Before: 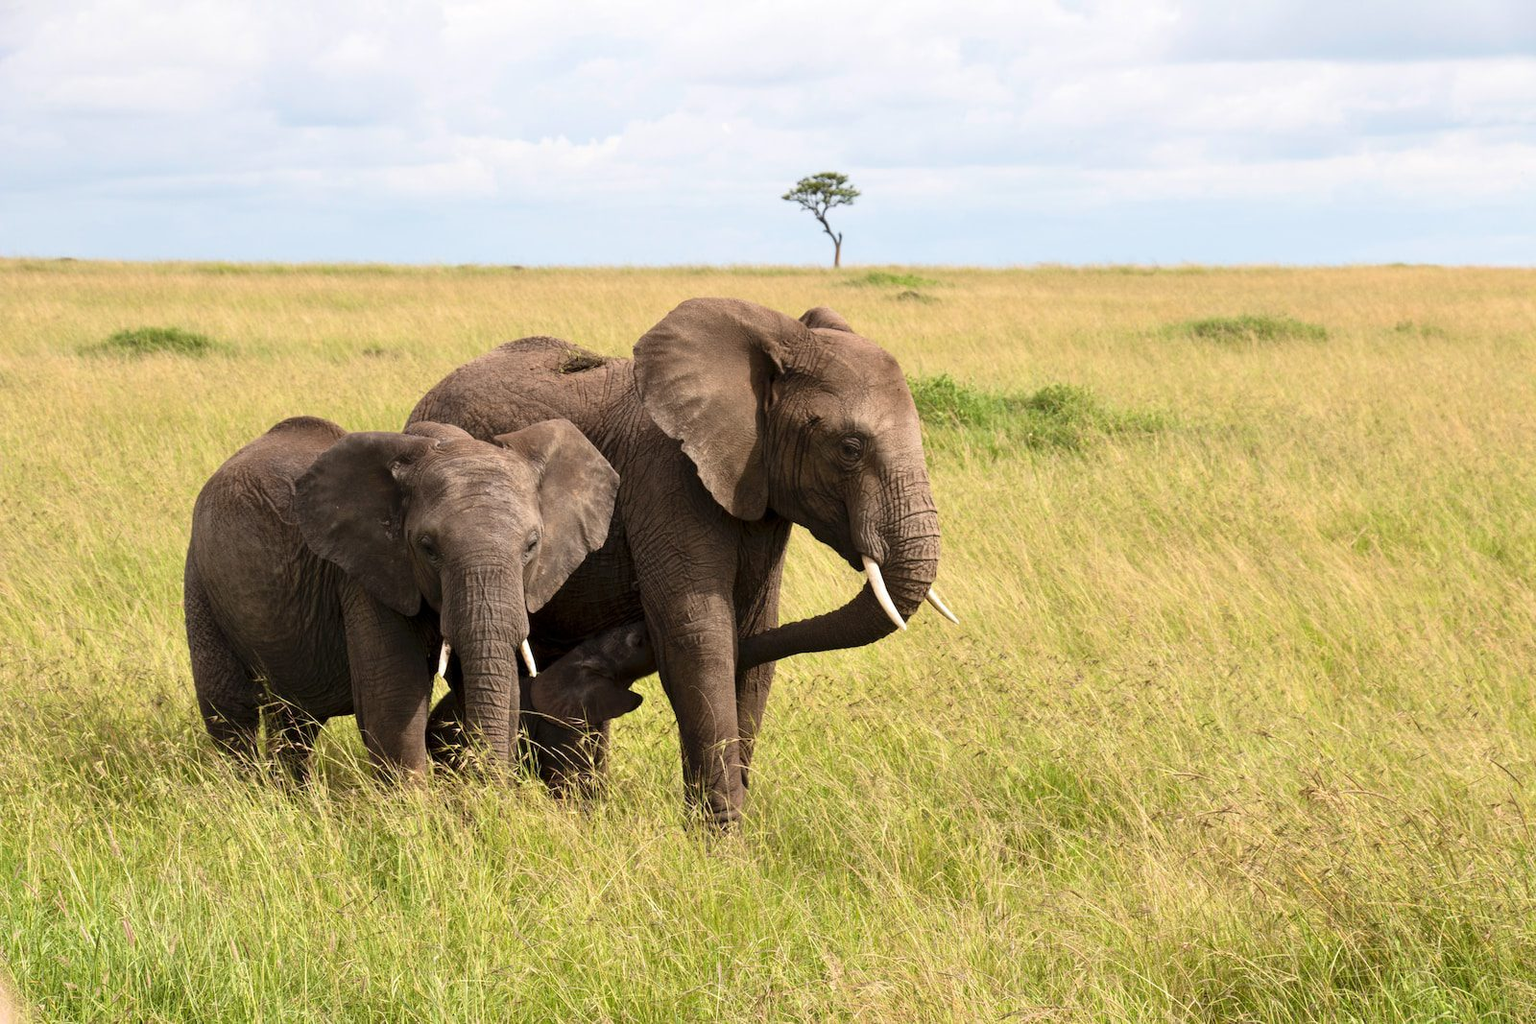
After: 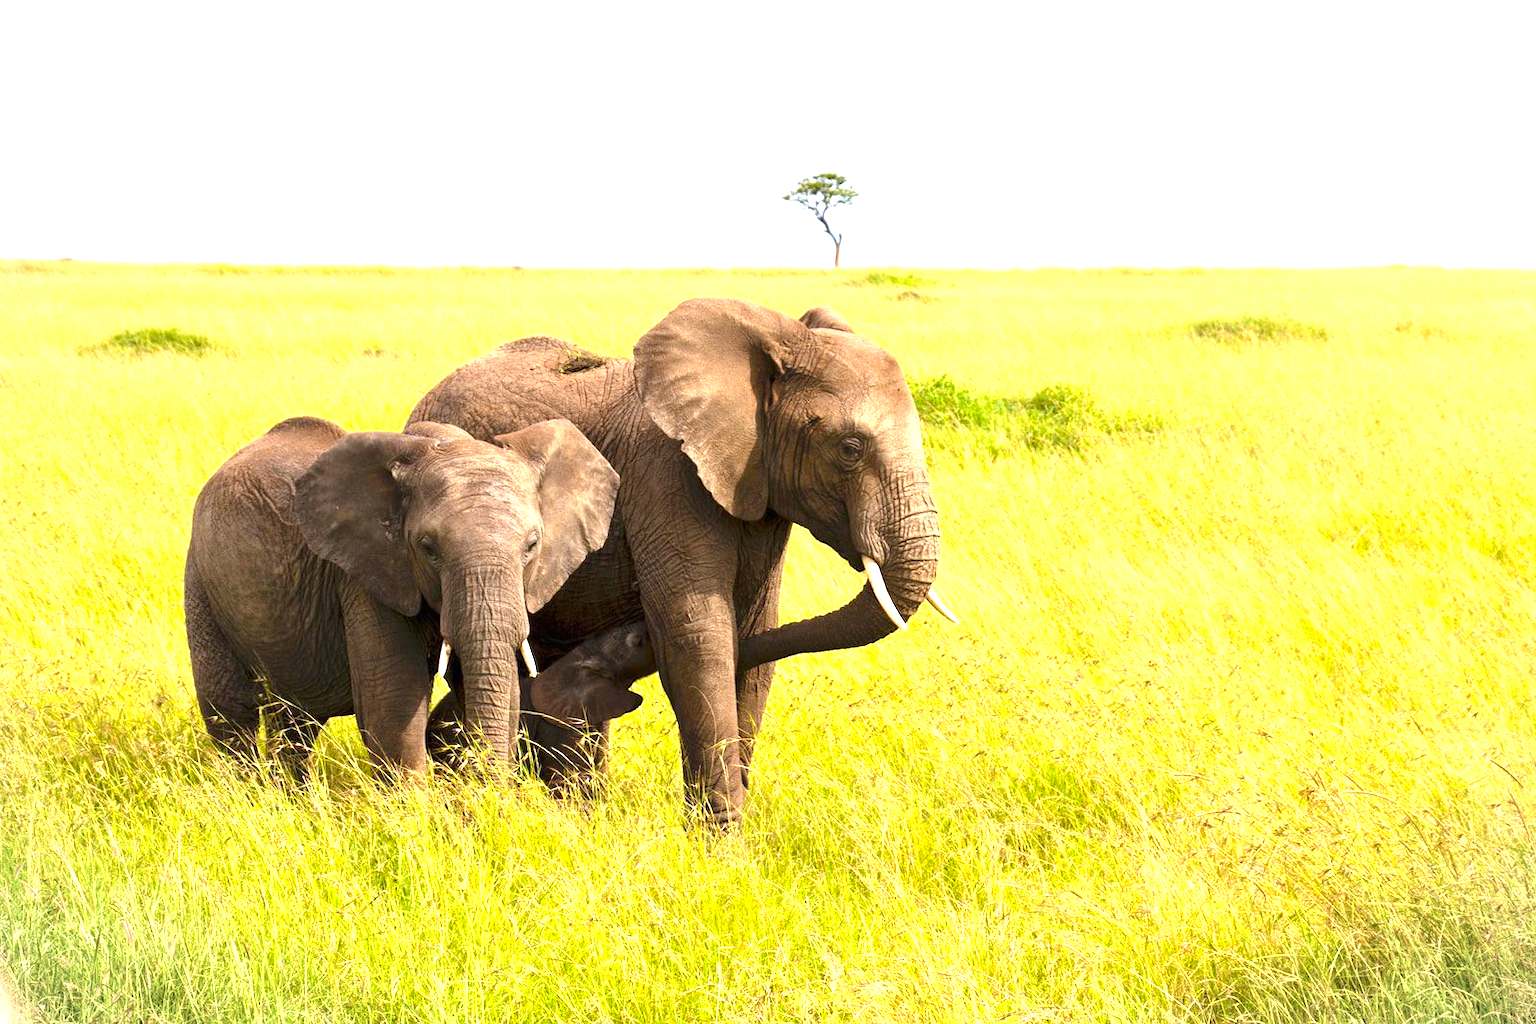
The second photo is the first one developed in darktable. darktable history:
white balance: emerald 1
vignetting: fall-off start 100%, brightness -0.282, width/height ratio 1.31
color balance rgb: perceptual saturation grading › global saturation 20%, global vibrance 20%
exposure: black level correction 0, exposure 1.2 EV, compensate exposure bias true, compensate highlight preservation false
